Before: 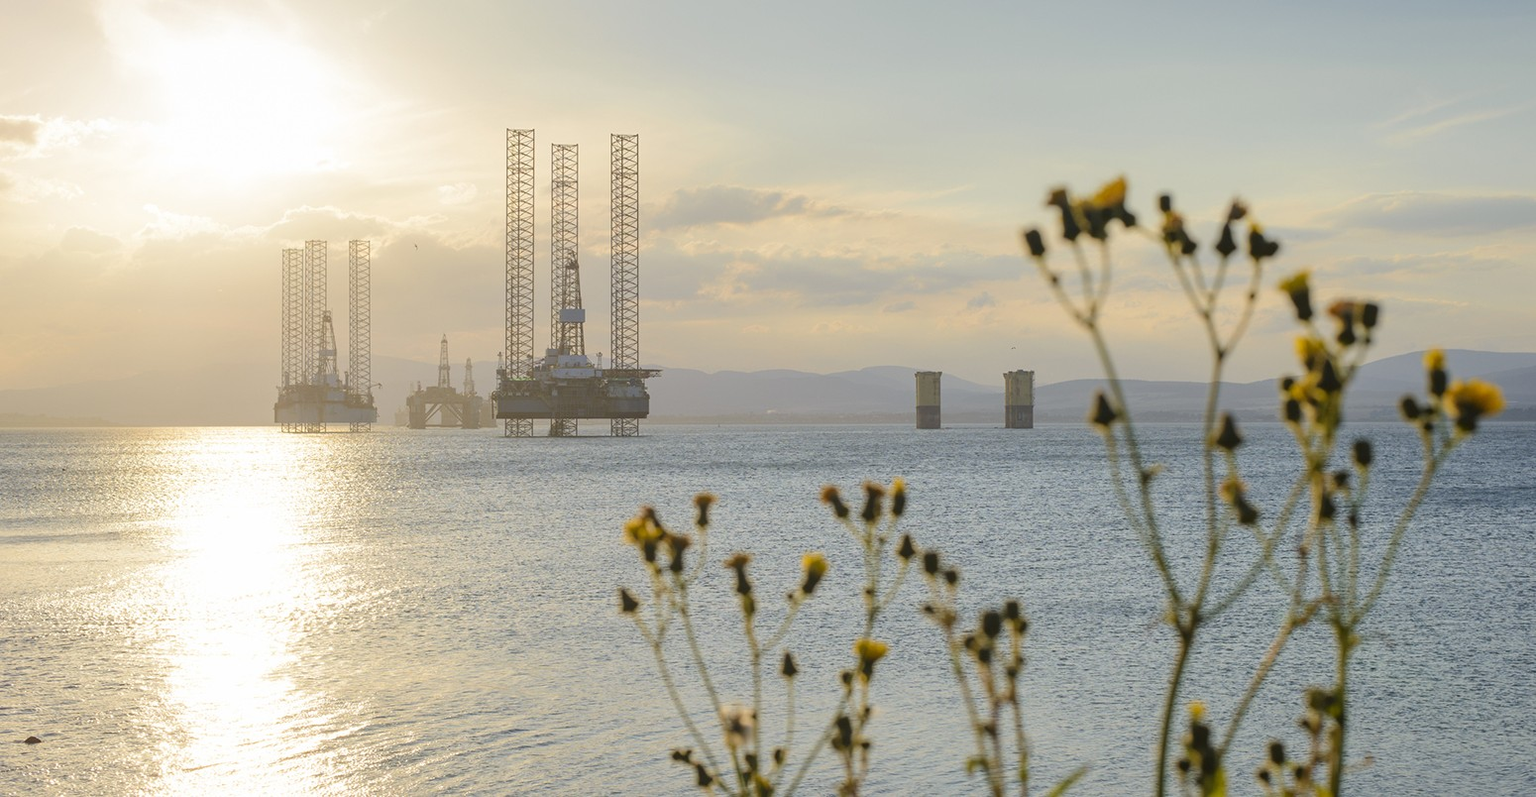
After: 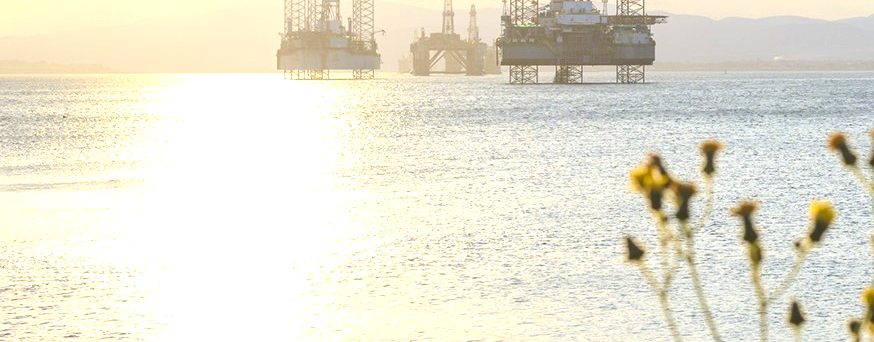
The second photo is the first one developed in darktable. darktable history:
crop: top 44.483%, right 43.593%, bottom 12.892%
exposure: exposure 1 EV, compensate highlight preservation false
